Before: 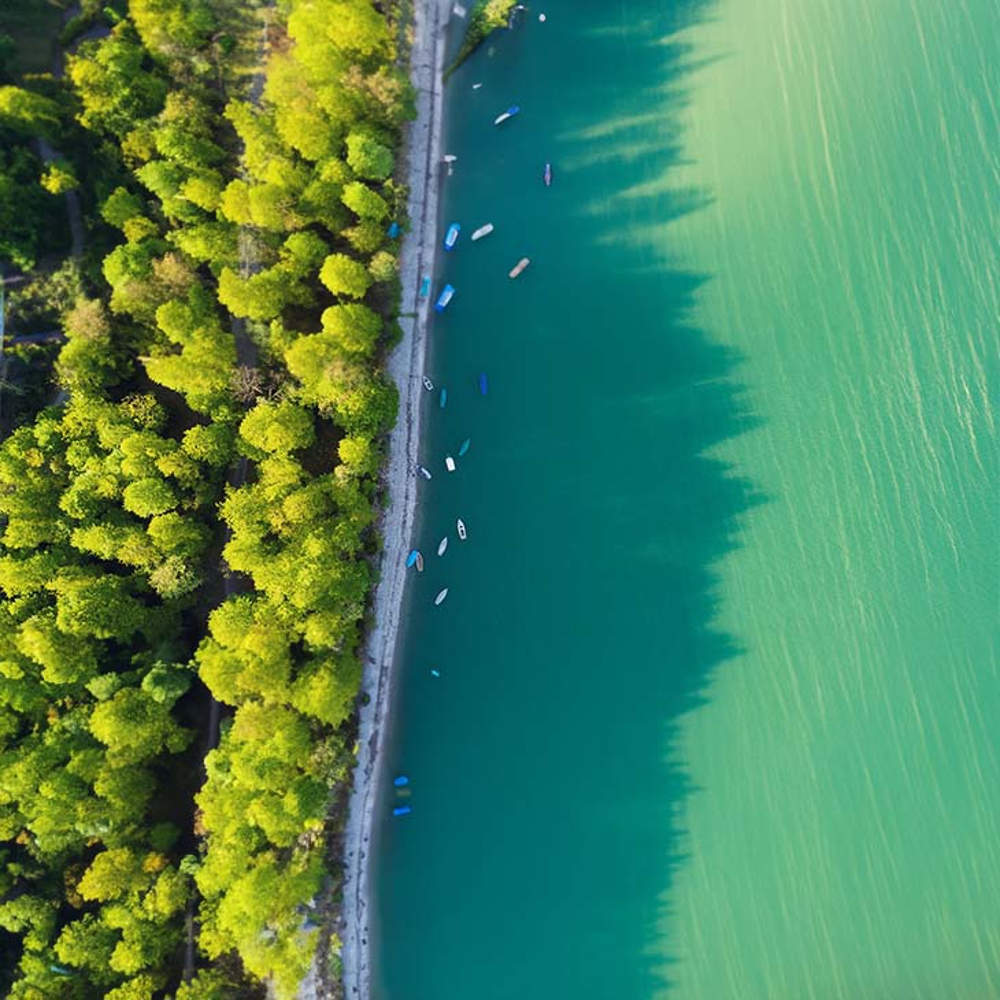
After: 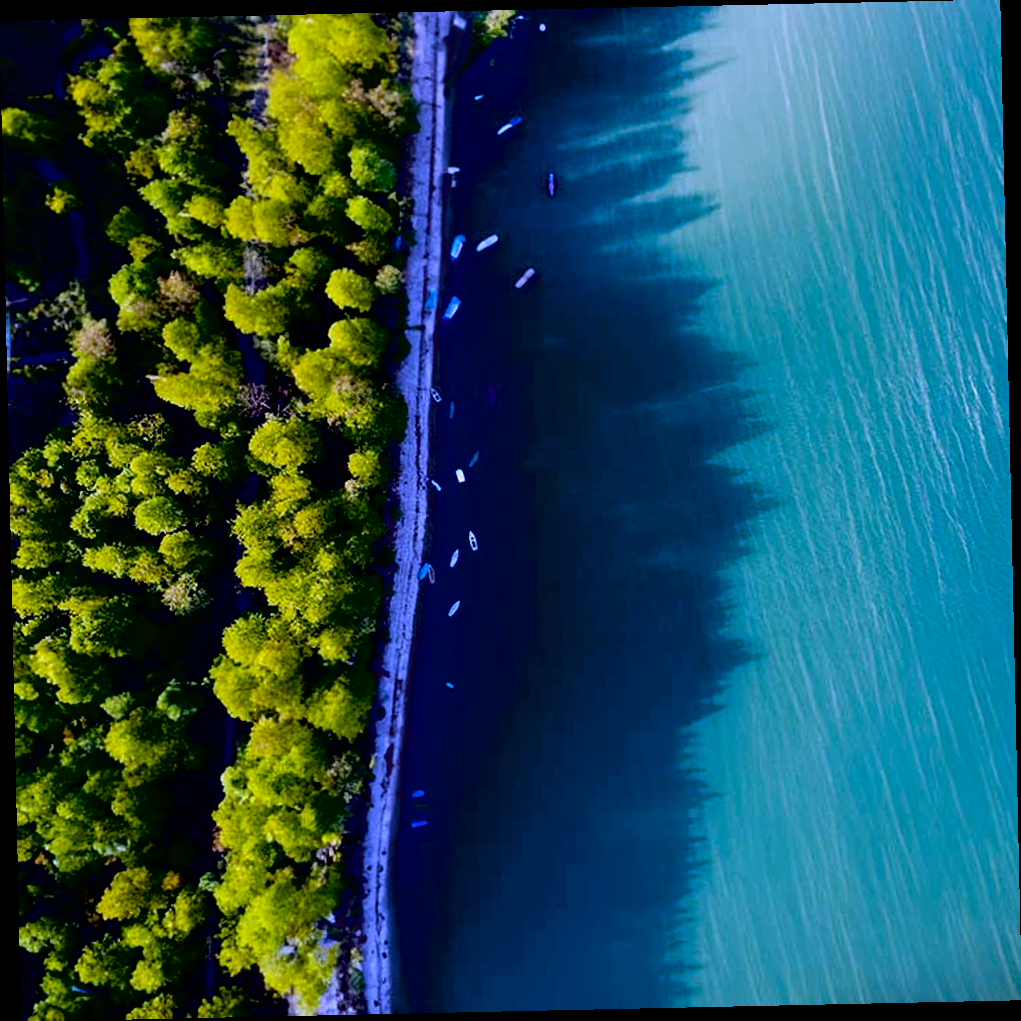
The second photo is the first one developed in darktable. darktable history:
rotate and perspective: rotation -1.24°, automatic cropping off
exposure: black level correction 0.1, exposure -0.092 EV, compensate highlight preservation false
tone curve: curves: ch0 [(0, 0) (0.153, 0.06) (1, 1)], color space Lab, linked channels, preserve colors none
white balance: red 0.98, blue 1.61
